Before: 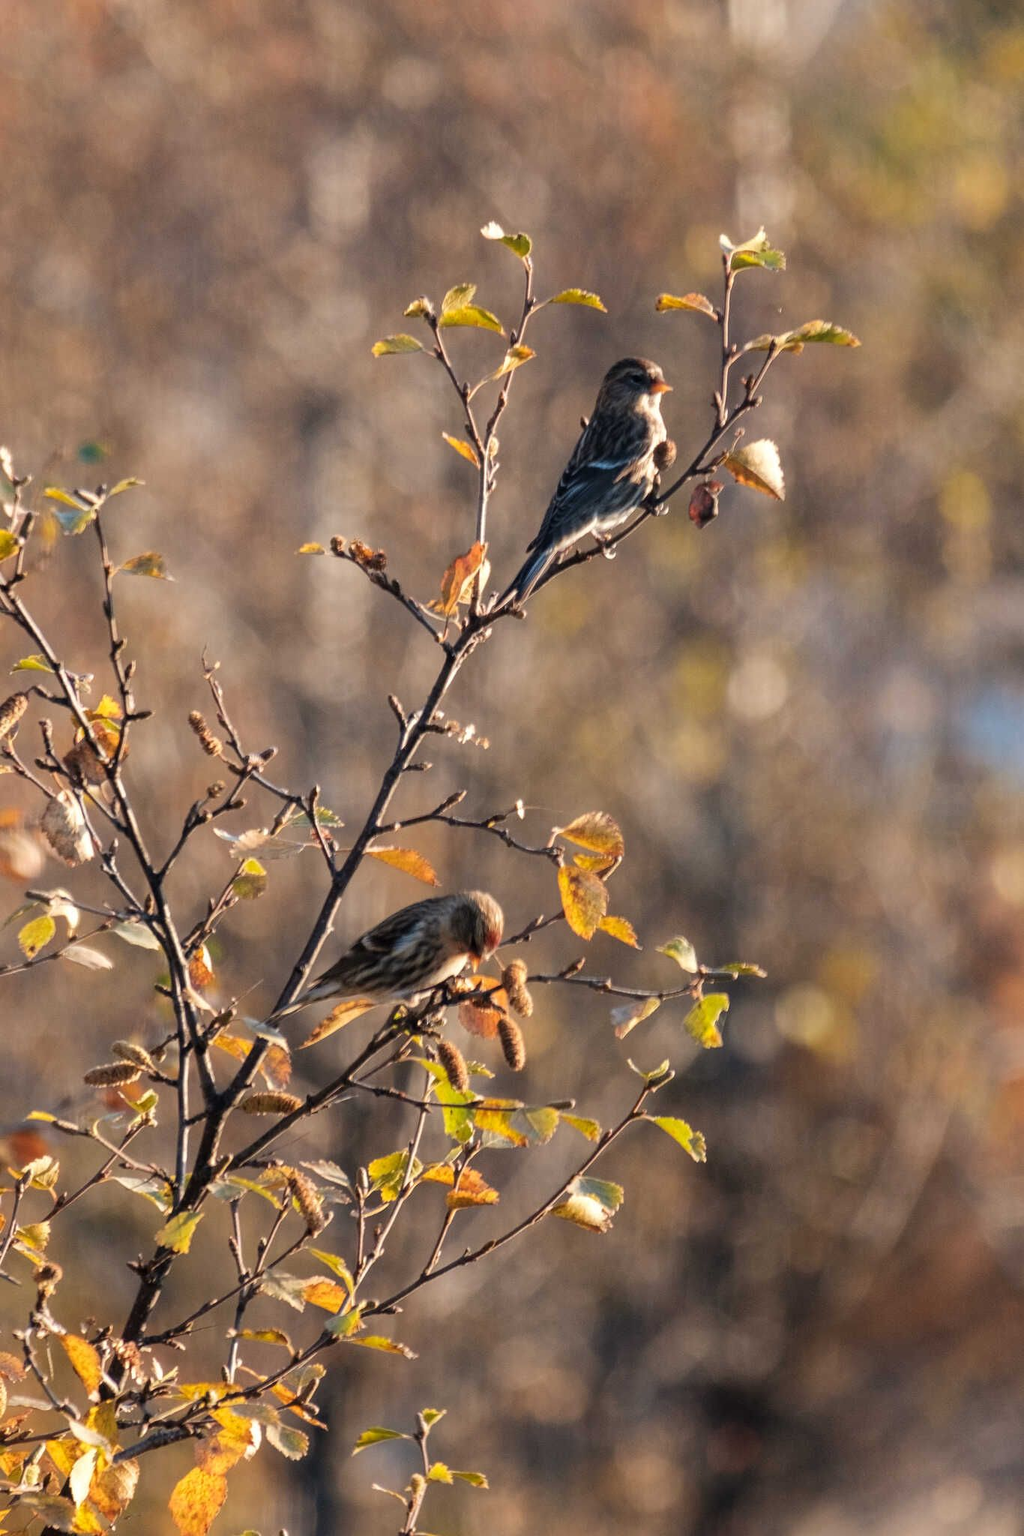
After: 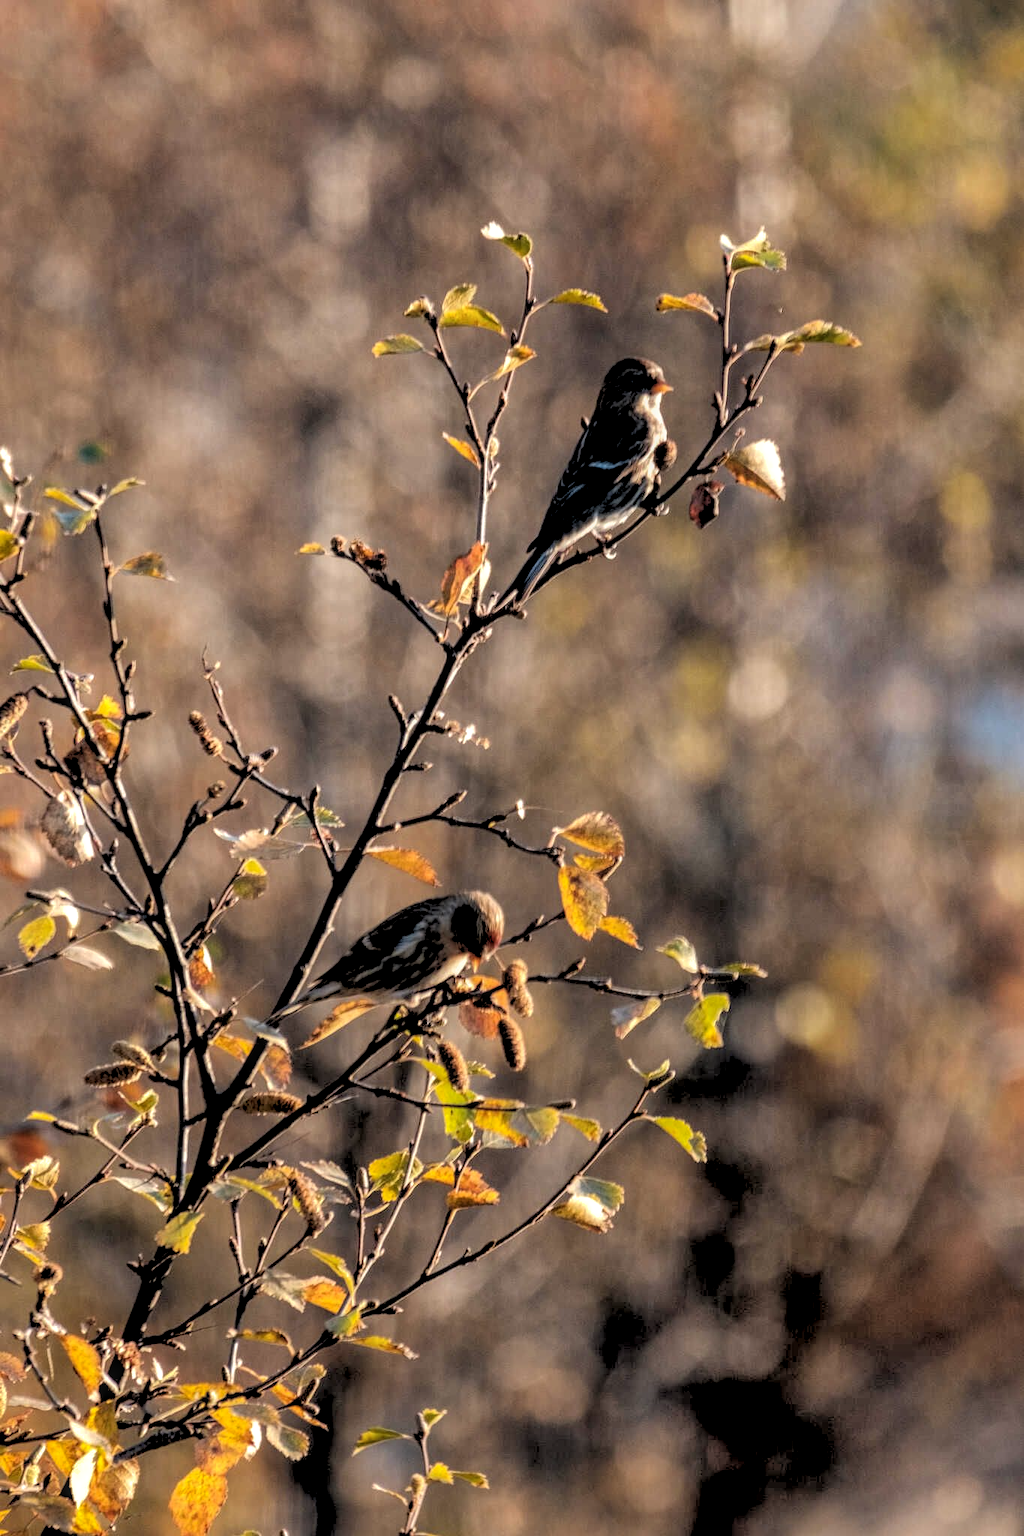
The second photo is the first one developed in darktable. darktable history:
shadows and highlights: on, module defaults
rgb levels: levels [[0.034, 0.472, 0.904], [0, 0.5, 1], [0, 0.5, 1]]
local contrast: on, module defaults
